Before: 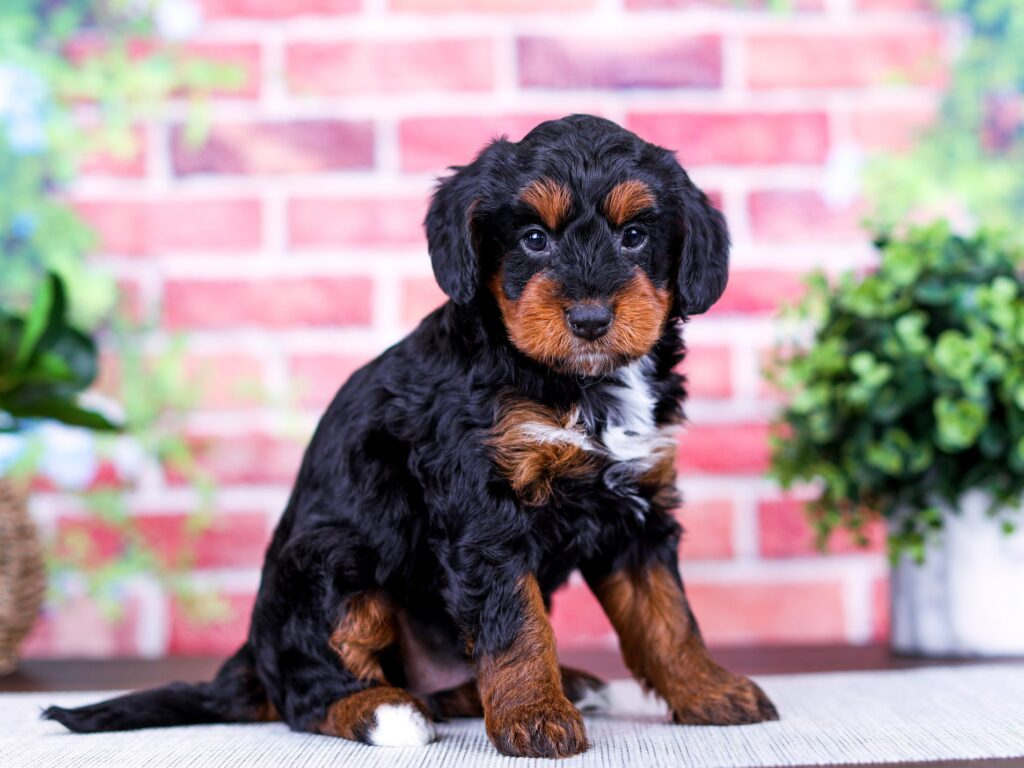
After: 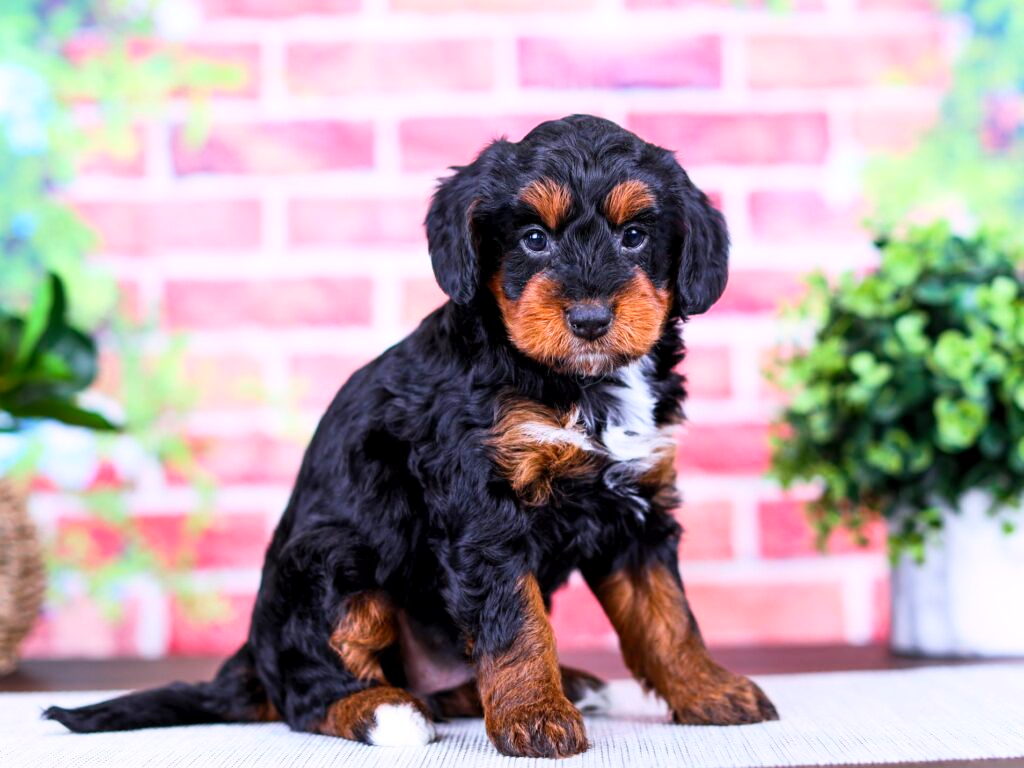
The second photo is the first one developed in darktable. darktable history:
contrast brightness saturation: contrast 0.201, brightness 0.165, saturation 0.225
exposure: black level correction 0.001, compensate highlight preservation false
